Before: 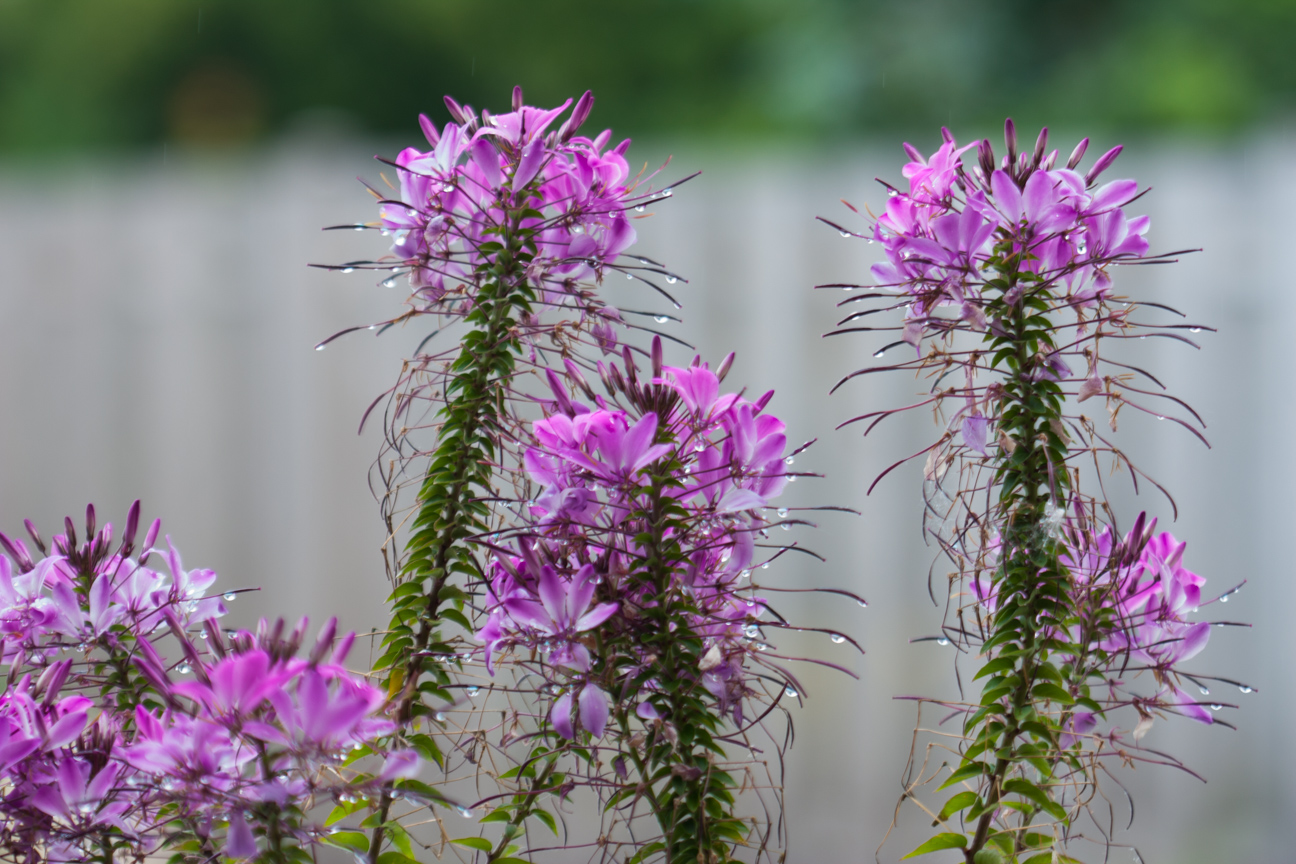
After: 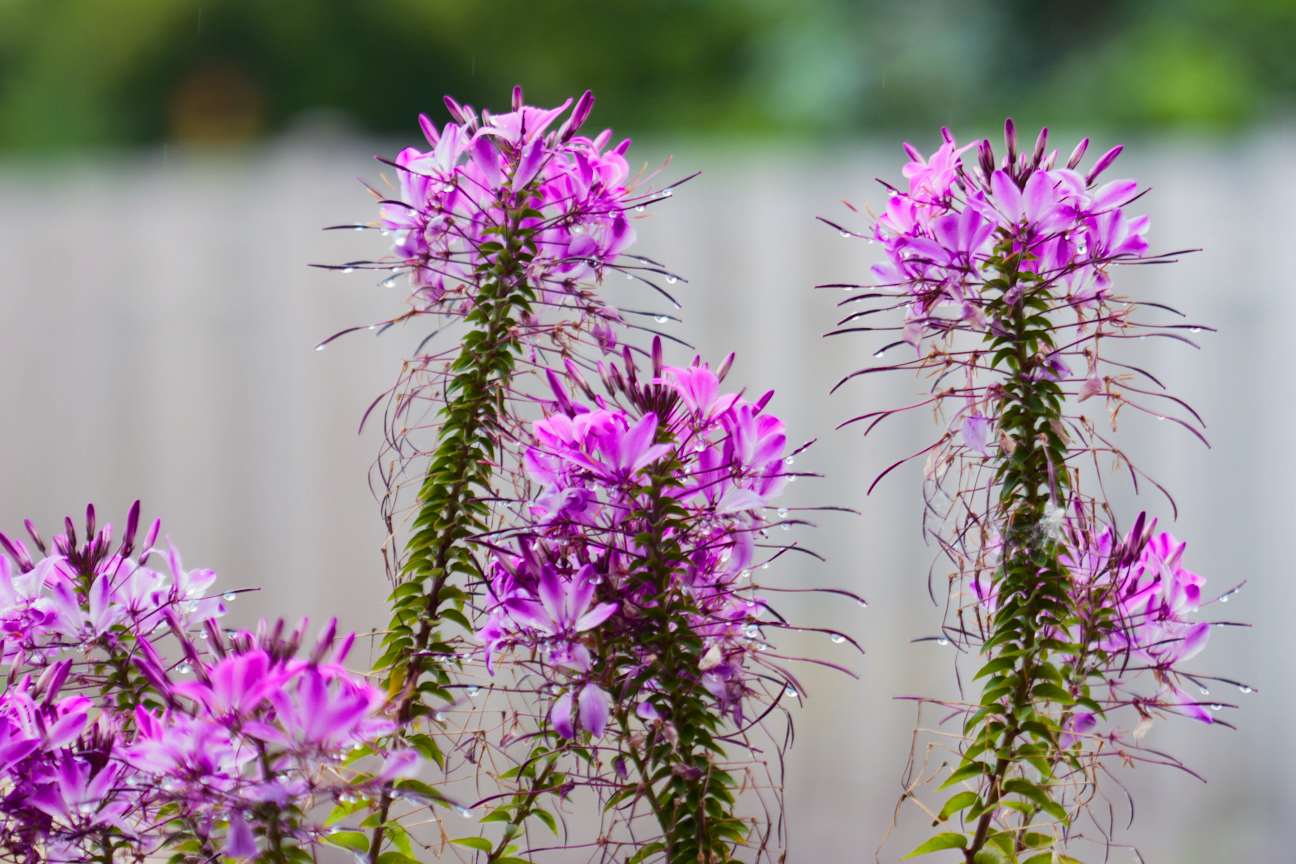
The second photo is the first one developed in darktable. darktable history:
color balance rgb: shadows lift › chroma 6.361%, shadows lift › hue 304.45°, highlights gain › chroma 1.007%, highlights gain › hue 60.02°, perceptual saturation grading › global saturation 0.592%, perceptual saturation grading › highlights -29.302%, perceptual saturation grading › mid-tones 30.14%, perceptual saturation grading › shadows 59.359%
tone equalizer: -7 EV 0.128 EV, edges refinement/feathering 500, mask exposure compensation -1.57 EV, preserve details no
tone curve: curves: ch0 [(0, 0) (0.003, 0.02) (0.011, 0.023) (0.025, 0.028) (0.044, 0.045) (0.069, 0.063) (0.1, 0.09) (0.136, 0.122) (0.177, 0.166) (0.224, 0.223) (0.277, 0.297) (0.335, 0.384) (0.399, 0.461) (0.468, 0.549) (0.543, 0.632) (0.623, 0.705) (0.709, 0.772) (0.801, 0.844) (0.898, 0.91) (1, 1)], color space Lab, independent channels, preserve colors none
